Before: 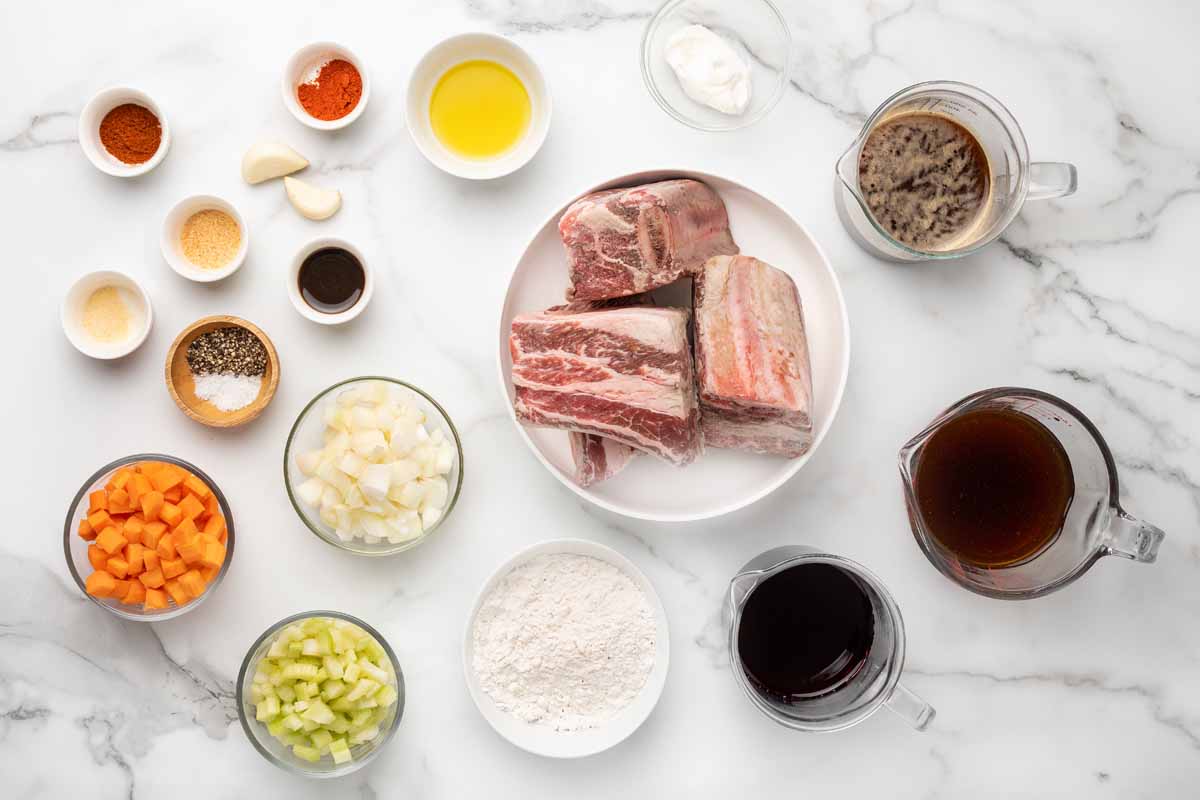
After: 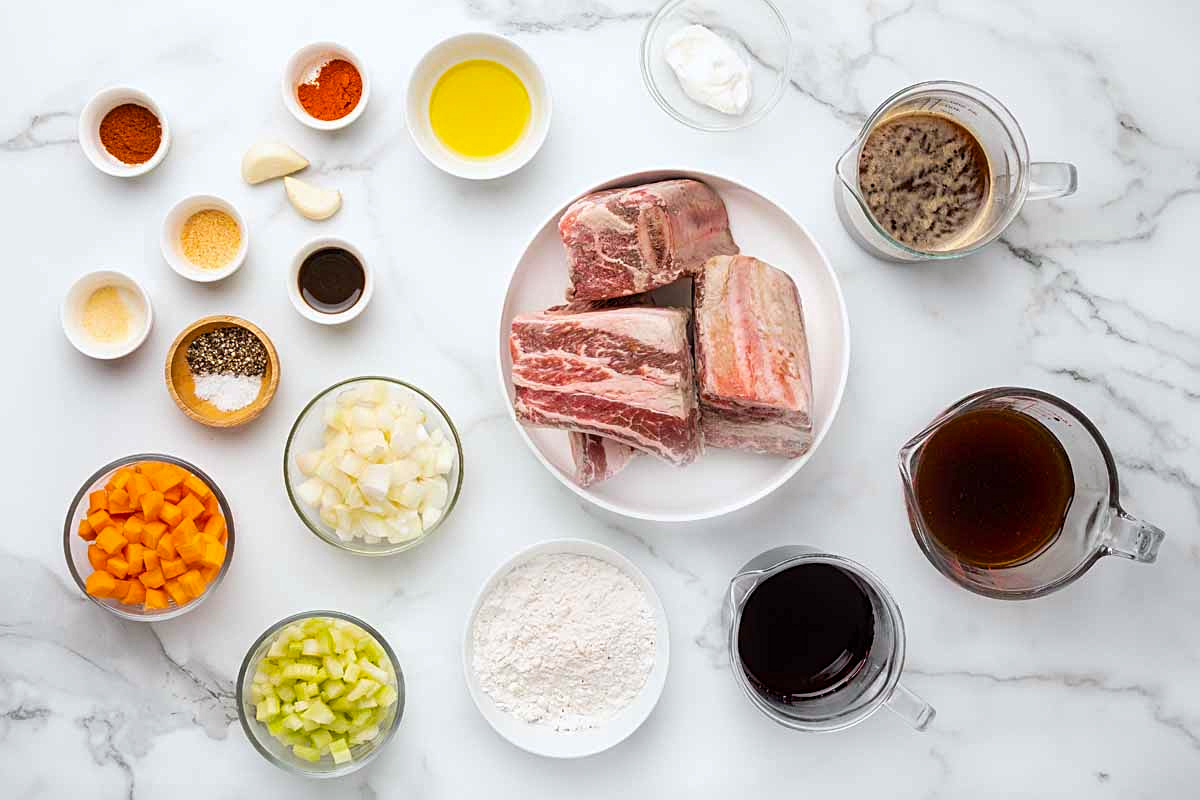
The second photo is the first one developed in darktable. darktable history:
sharpen: radius 2.167, amount 0.381, threshold 0
color balance rgb: linear chroma grading › global chroma 6.48%, perceptual saturation grading › global saturation 12.96%, global vibrance 6.02%
white balance: red 0.982, blue 1.018
